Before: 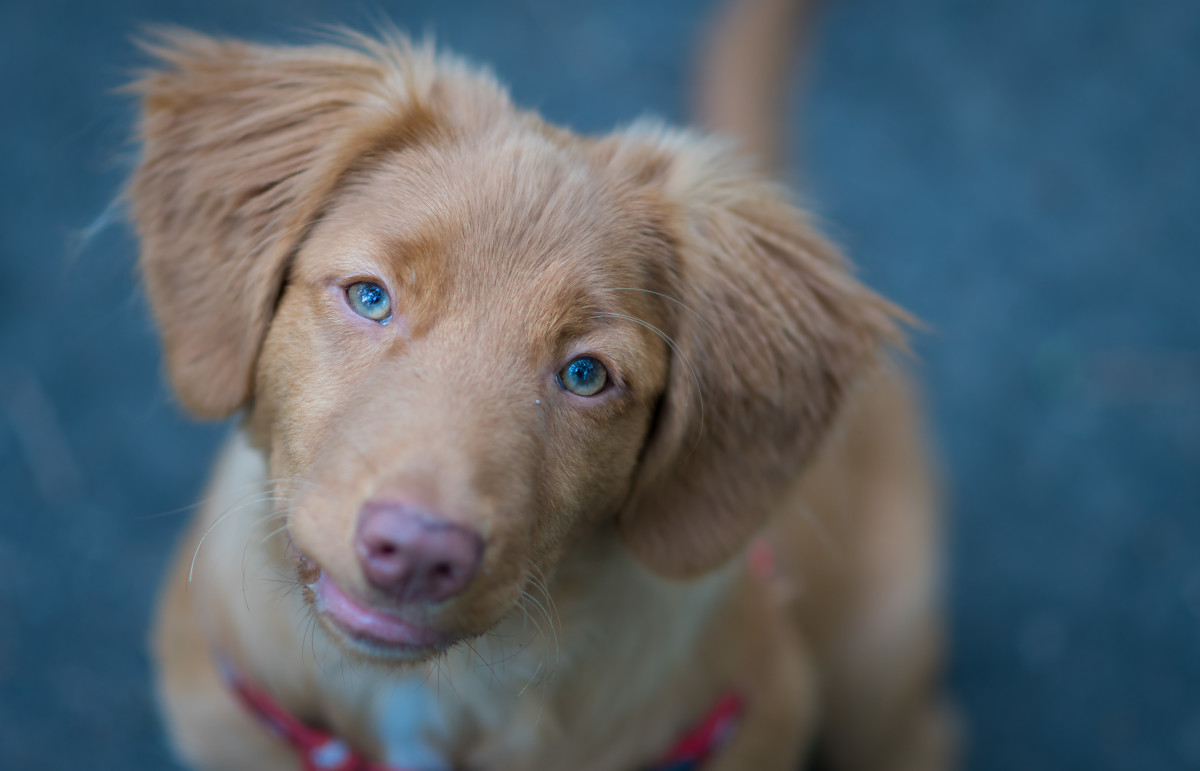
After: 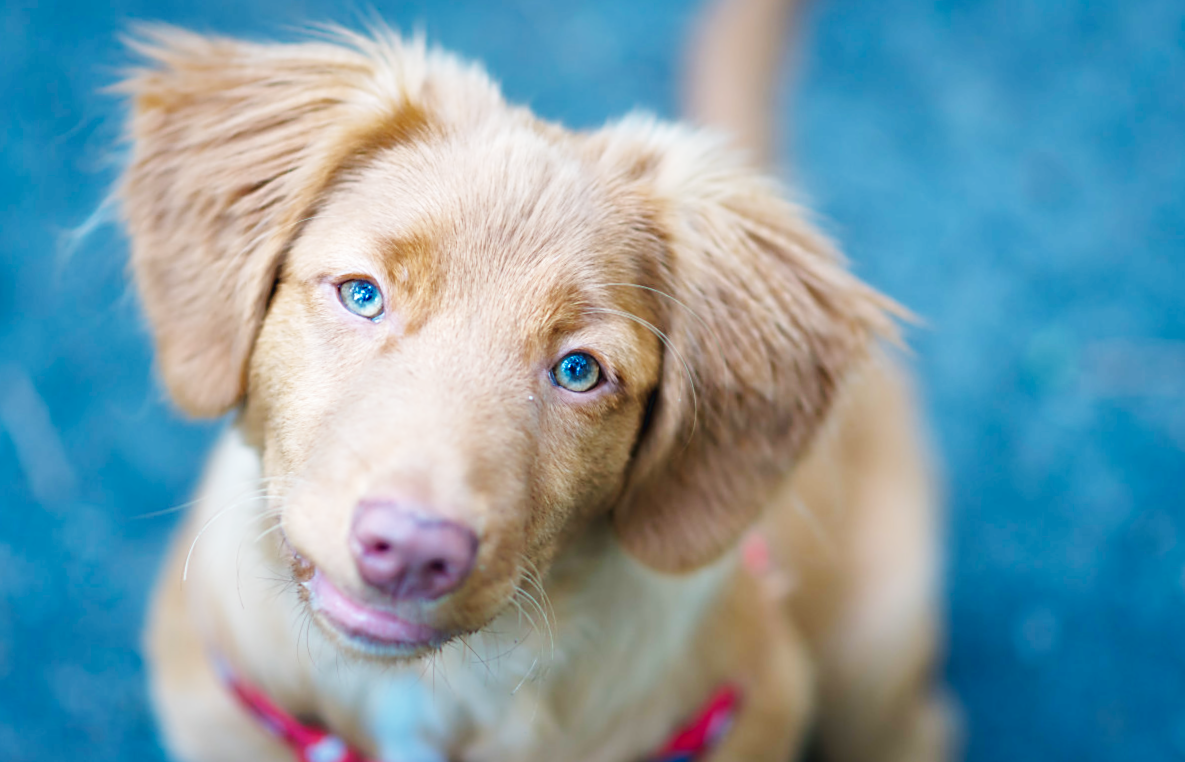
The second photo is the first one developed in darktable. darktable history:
rotate and perspective: rotation -0.45°, automatic cropping original format, crop left 0.008, crop right 0.992, crop top 0.012, crop bottom 0.988
exposure: exposure 0.3 EV, compensate highlight preservation false
lowpass: radius 0.5, unbound 0
base curve: curves: ch0 [(0, 0.003) (0.001, 0.002) (0.006, 0.004) (0.02, 0.022) (0.048, 0.086) (0.094, 0.234) (0.162, 0.431) (0.258, 0.629) (0.385, 0.8) (0.548, 0.918) (0.751, 0.988) (1, 1)], preserve colors none
shadows and highlights: on, module defaults
sharpen: on, module defaults
